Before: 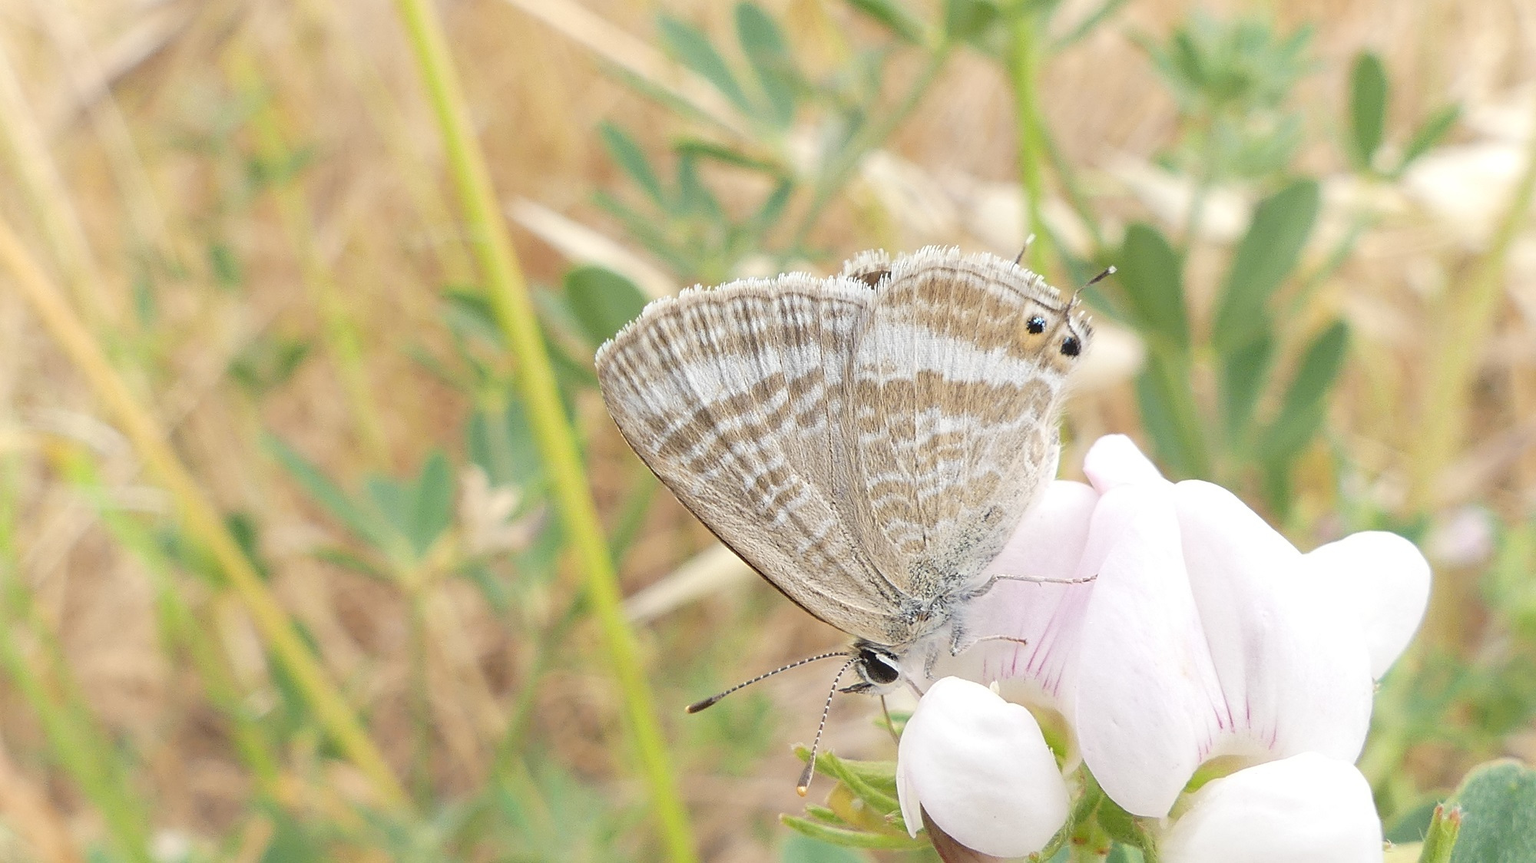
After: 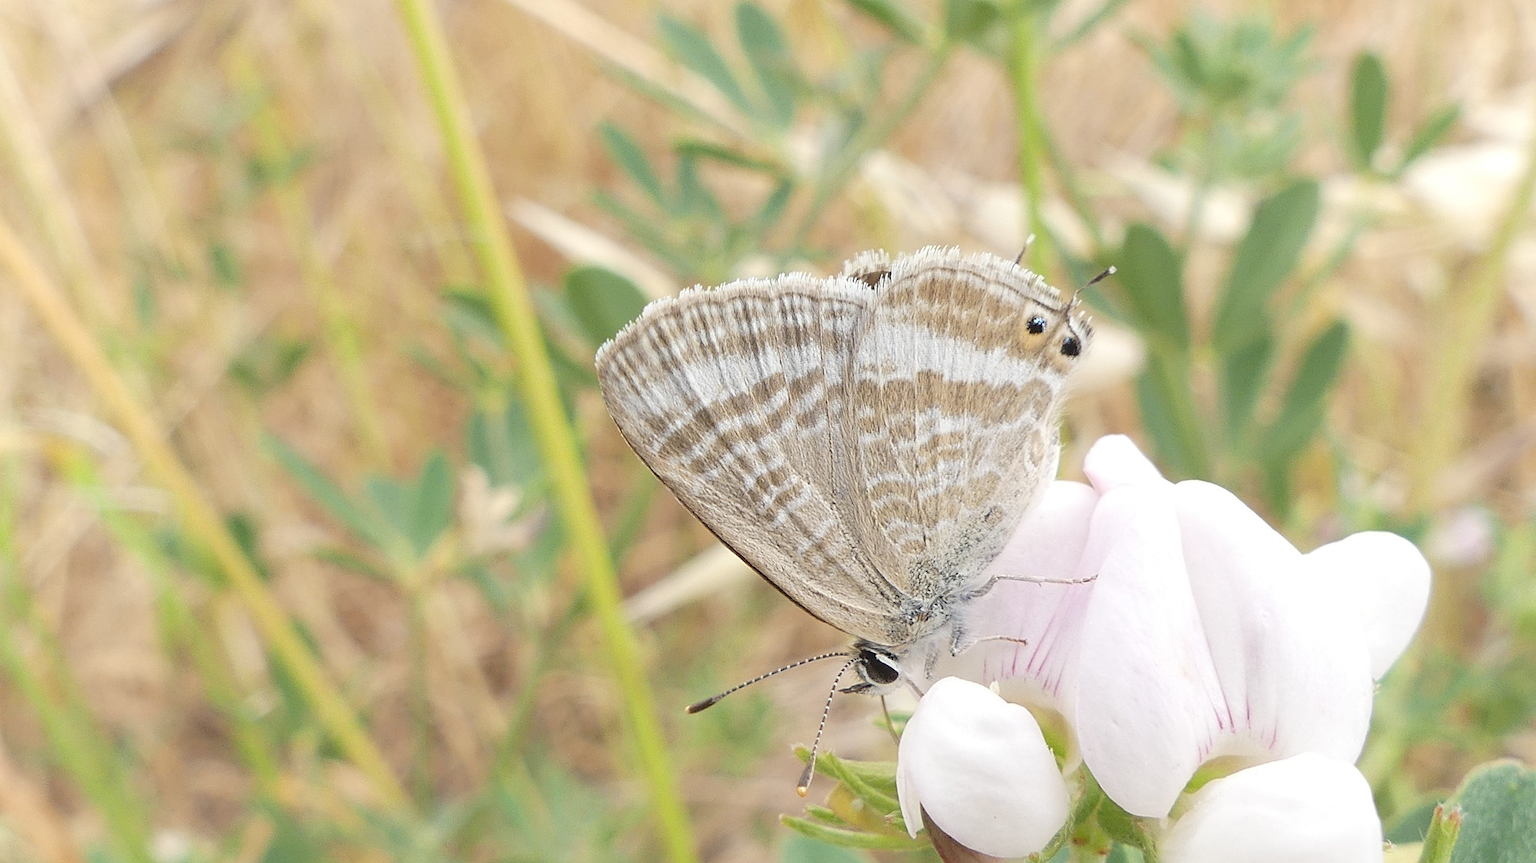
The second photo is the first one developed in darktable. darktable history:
contrast brightness saturation: saturation -0.053
